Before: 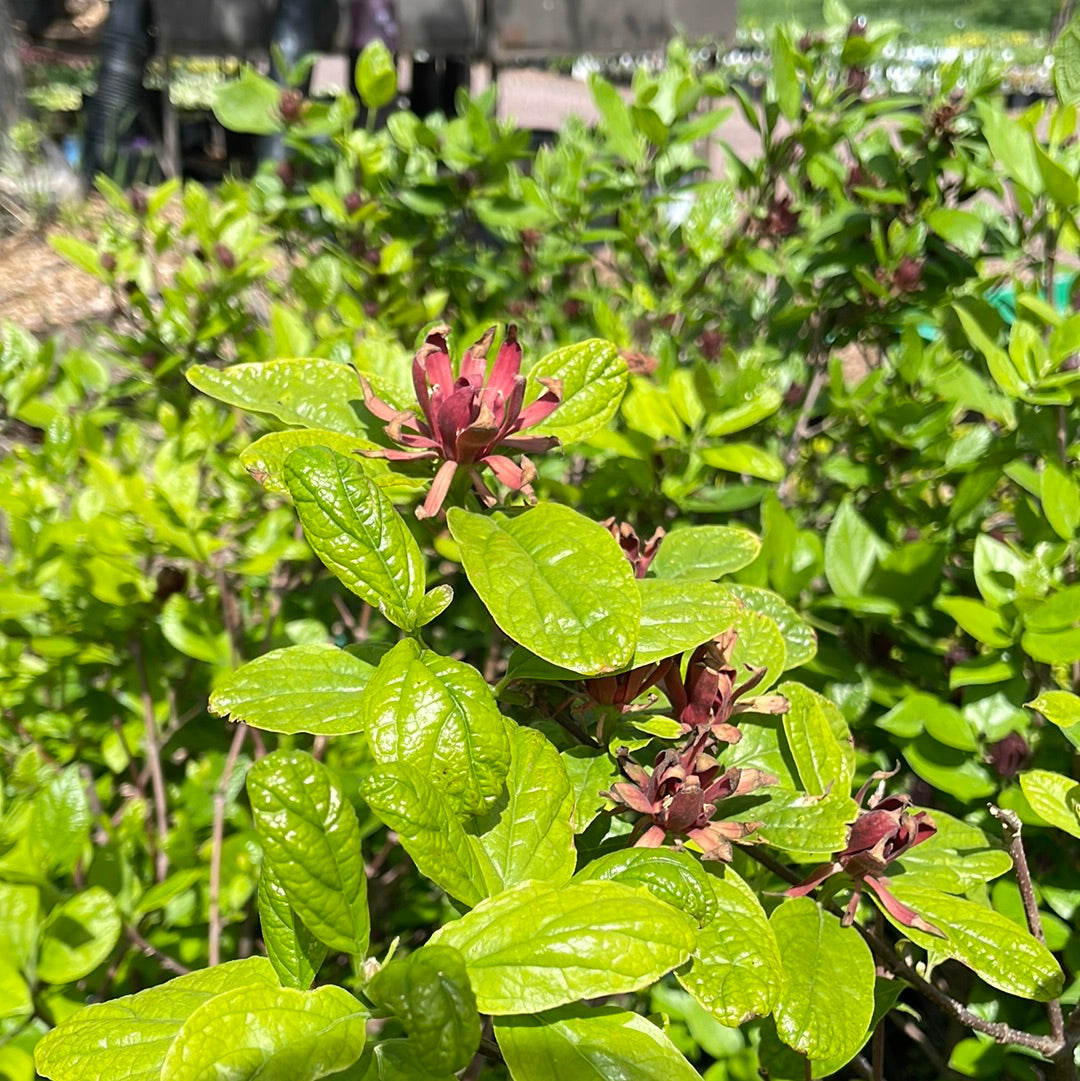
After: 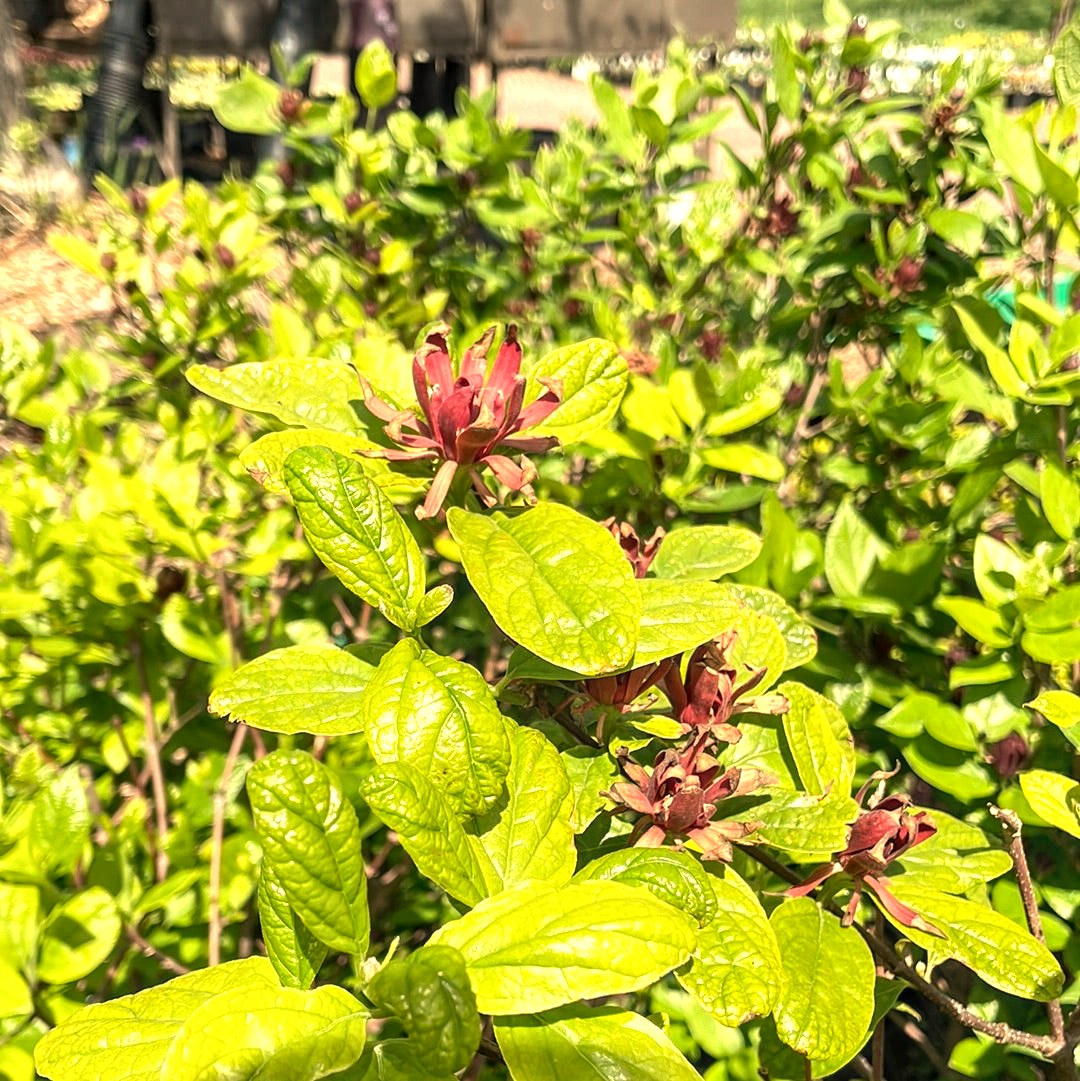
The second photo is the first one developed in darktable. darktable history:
local contrast: on, module defaults
exposure: black level correction 0.001, exposure 0.5 EV, compensate exposure bias true, compensate highlight preservation false
white balance: red 1.138, green 0.996, blue 0.812
